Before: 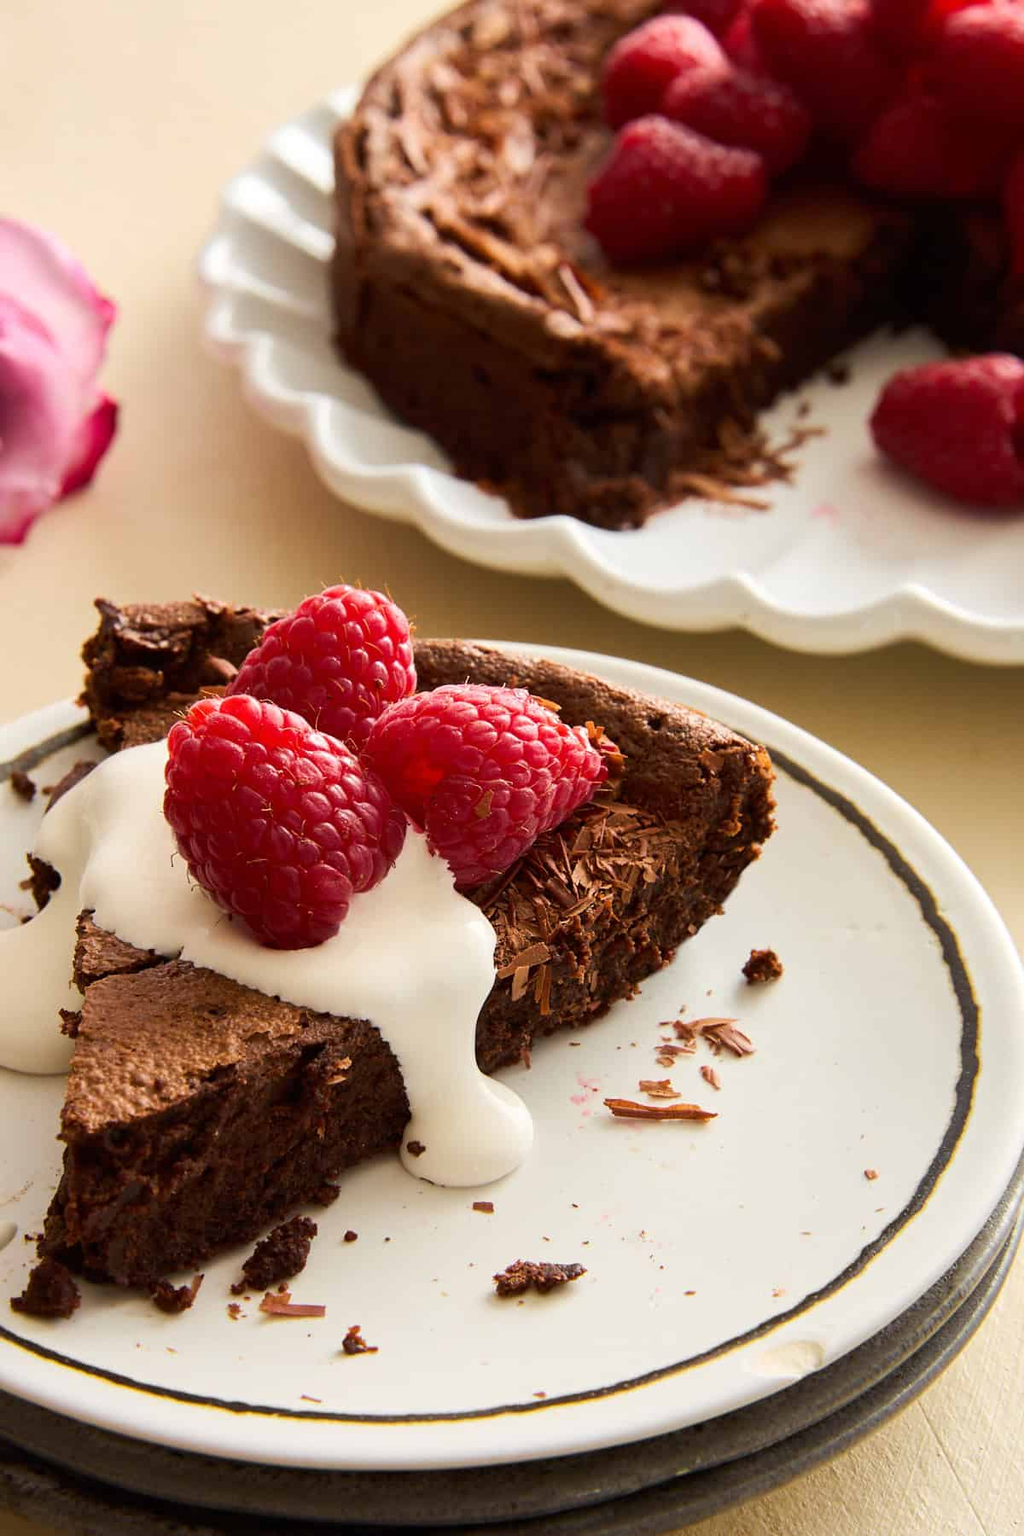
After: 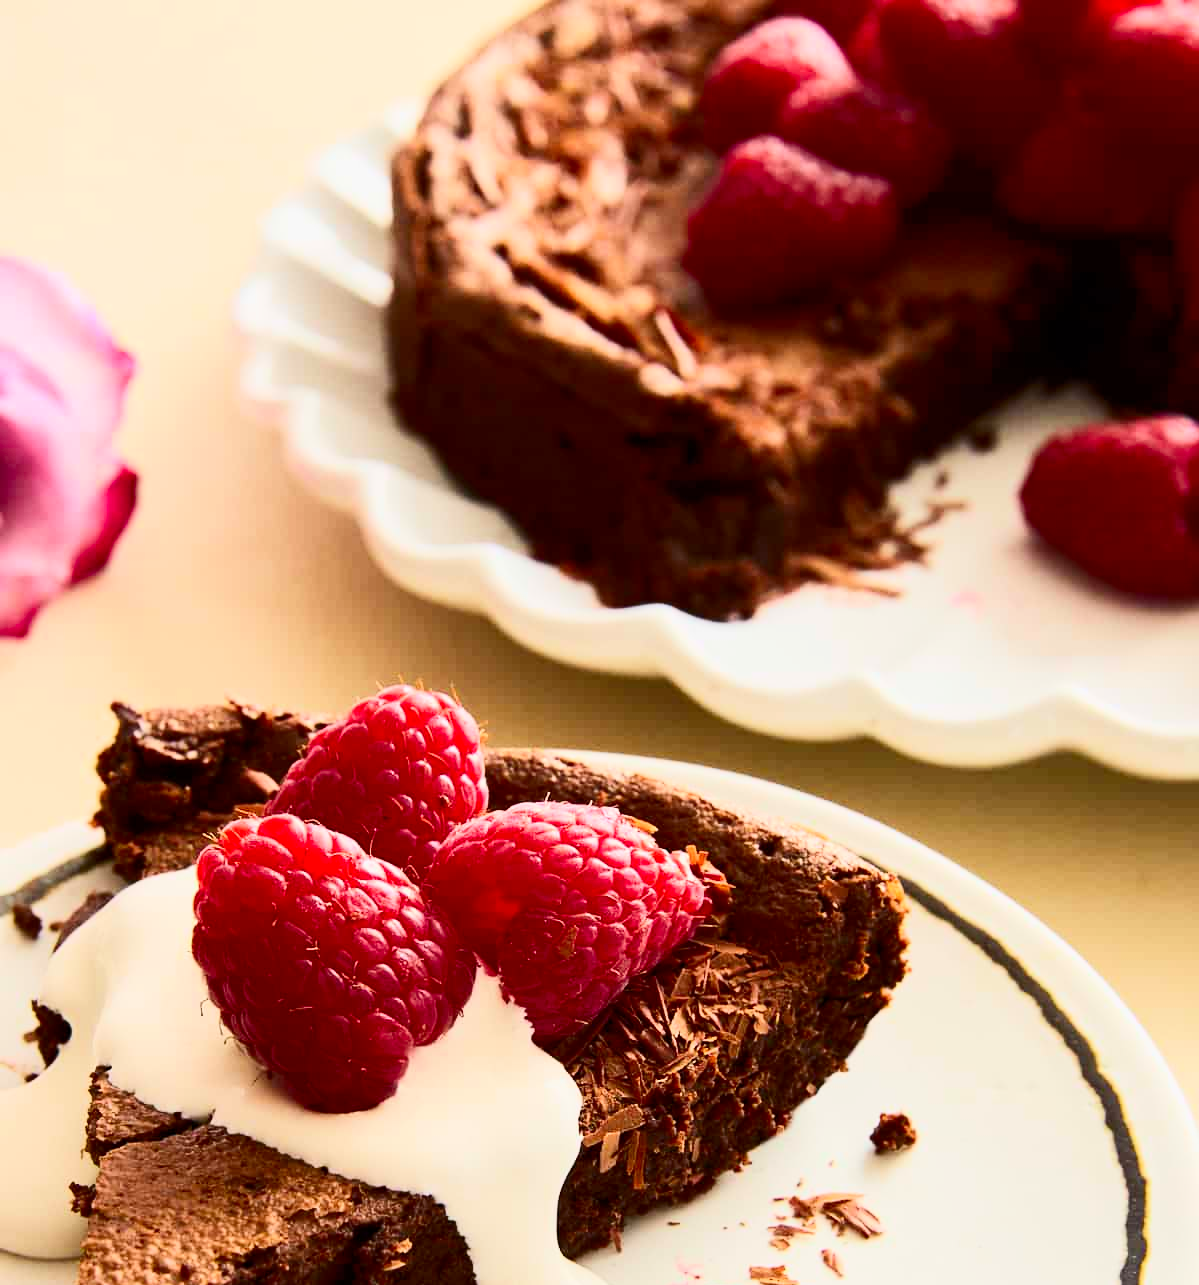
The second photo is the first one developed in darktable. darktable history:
exposure: exposure 0.376 EV, compensate highlight preservation false
crop: bottom 28.576%
contrast brightness saturation: contrast 0.4, brightness 0.1, saturation 0.21
filmic rgb: middle gray luminance 18.42%, black relative exposure -10.5 EV, white relative exposure 3.4 EV, threshold 6 EV, target black luminance 0%, hardness 6.03, latitude 99%, contrast 0.847, shadows ↔ highlights balance 0.505%, add noise in highlights 0, preserve chrominance max RGB, color science v3 (2019), use custom middle-gray values true, iterations of high-quality reconstruction 0, contrast in highlights soft, enable highlight reconstruction true
